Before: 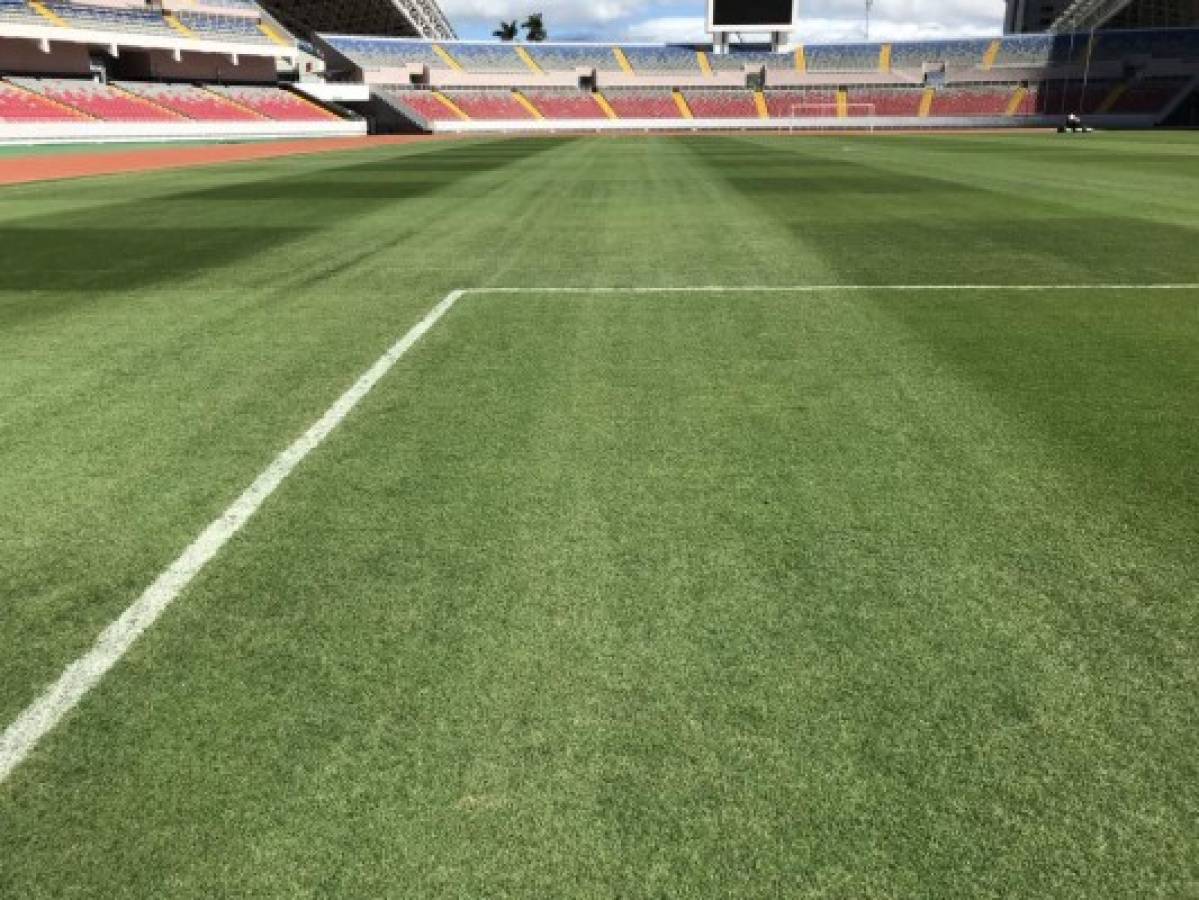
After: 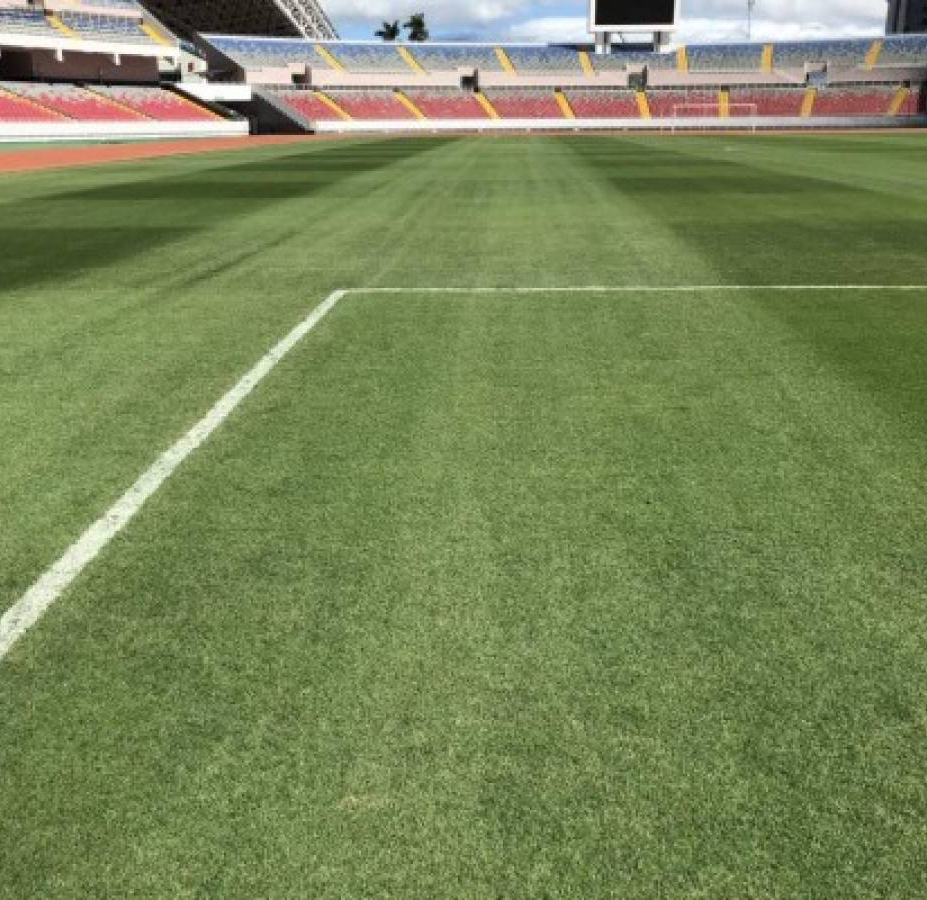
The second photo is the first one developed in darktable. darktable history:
crop: left 9.884%, right 12.778%
